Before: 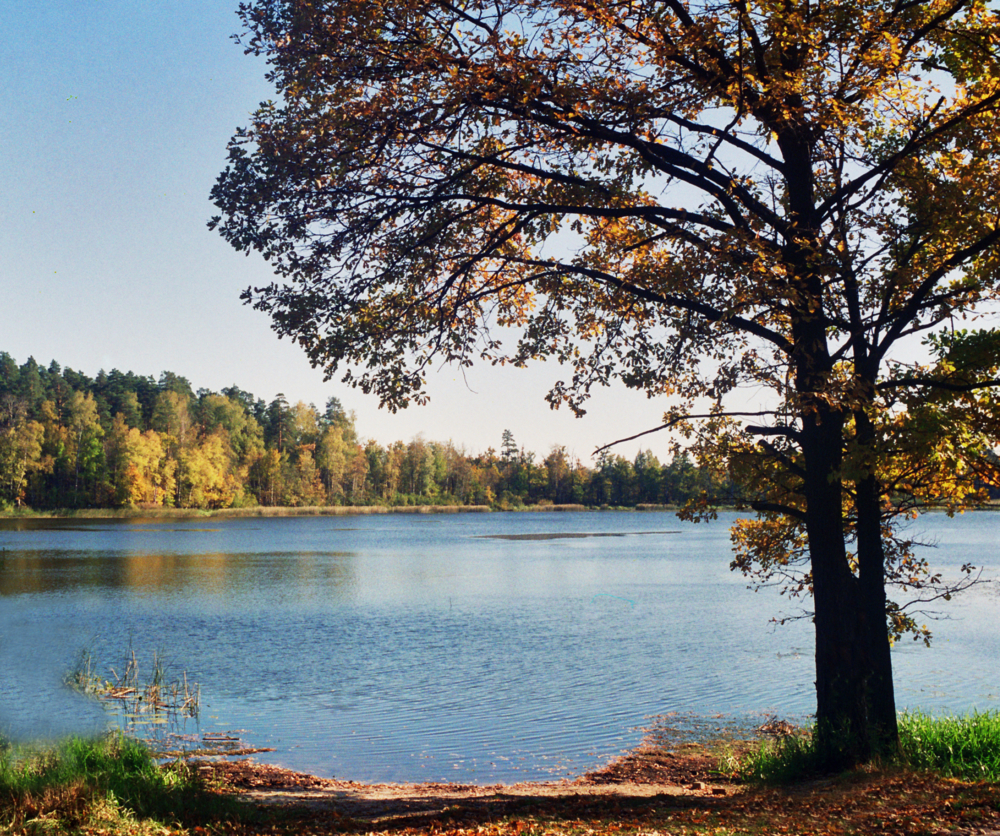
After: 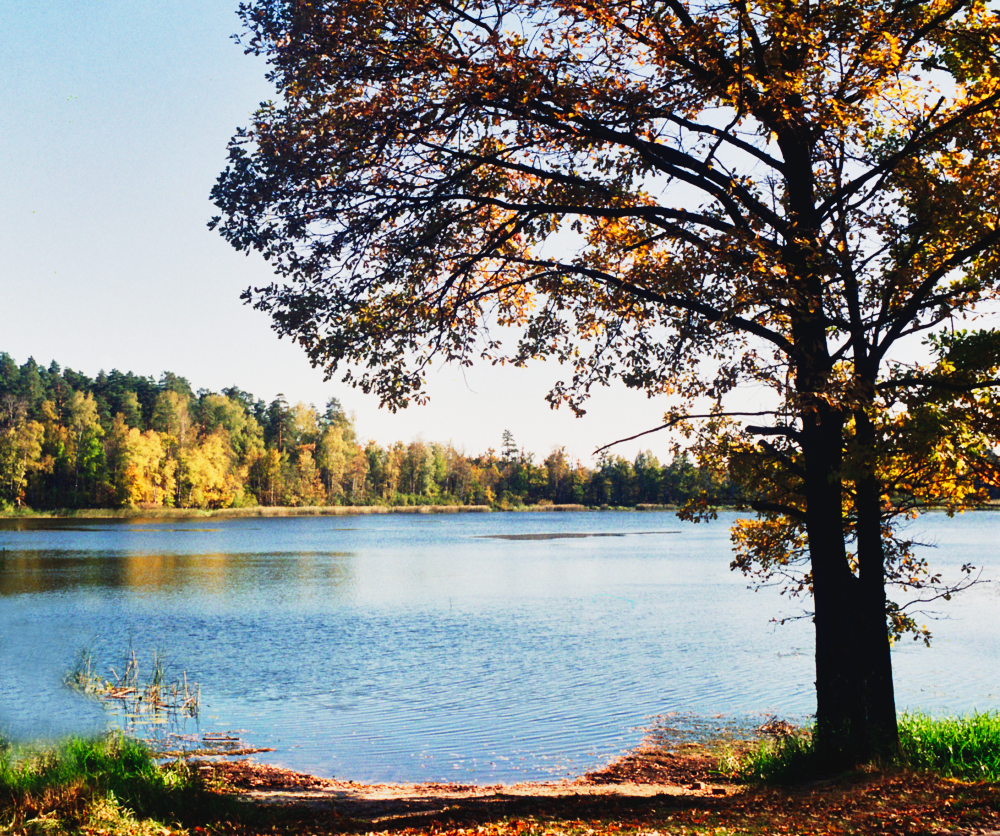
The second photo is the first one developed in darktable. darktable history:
tone curve: curves: ch0 [(0, 0.036) (0.037, 0.042) (0.167, 0.143) (0.433, 0.502) (0.531, 0.637) (0.696, 0.825) (0.856, 0.92) (1, 0.98)]; ch1 [(0, 0) (0.424, 0.383) (0.482, 0.459) (0.501, 0.5) (0.522, 0.526) (0.559, 0.563) (0.604, 0.646) (0.715, 0.729) (1, 1)]; ch2 [(0, 0) (0.369, 0.388) (0.45, 0.48) (0.499, 0.502) (0.504, 0.504) (0.512, 0.526) (0.581, 0.595) (0.708, 0.786) (1, 1)], preserve colors none
